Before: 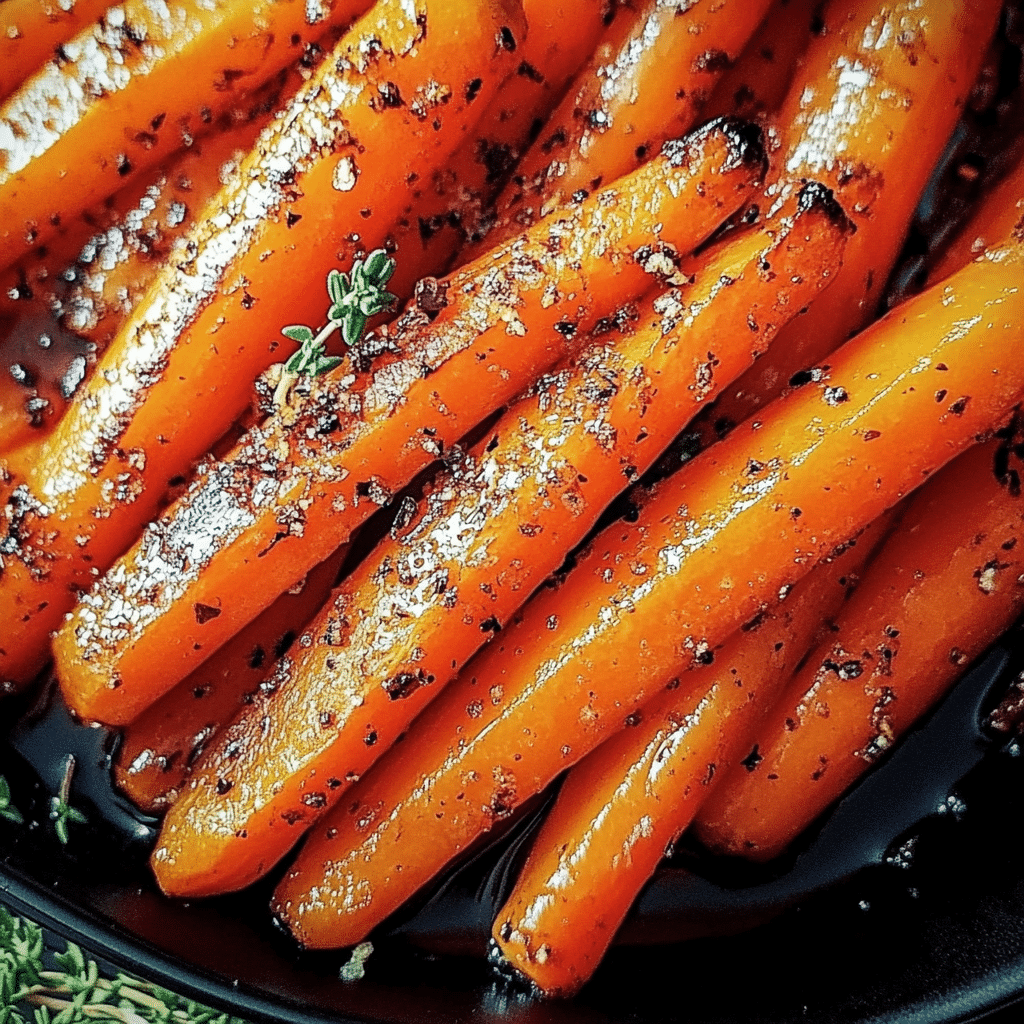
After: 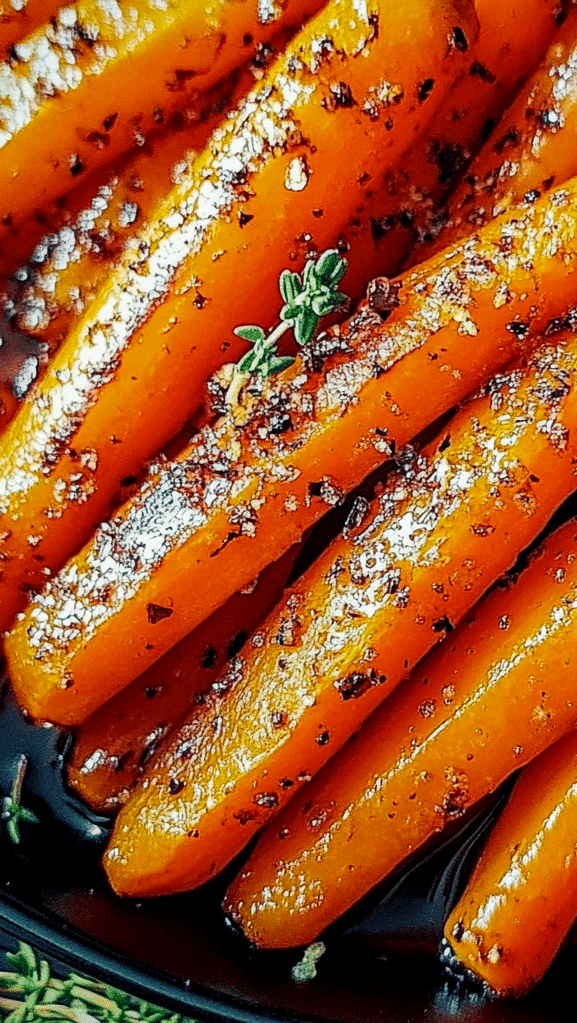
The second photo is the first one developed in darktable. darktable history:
local contrast: highlights 107%, shadows 98%, detail 119%, midtone range 0.2
color balance rgb: shadows lift › chroma 2.043%, shadows lift › hue 247.03°, linear chroma grading › global chroma 9.763%, perceptual saturation grading › global saturation 19.969%, global vibrance 9.599%
exposure: exposure -0.156 EV, compensate highlight preservation false
crop: left 4.715%, right 38.899%
